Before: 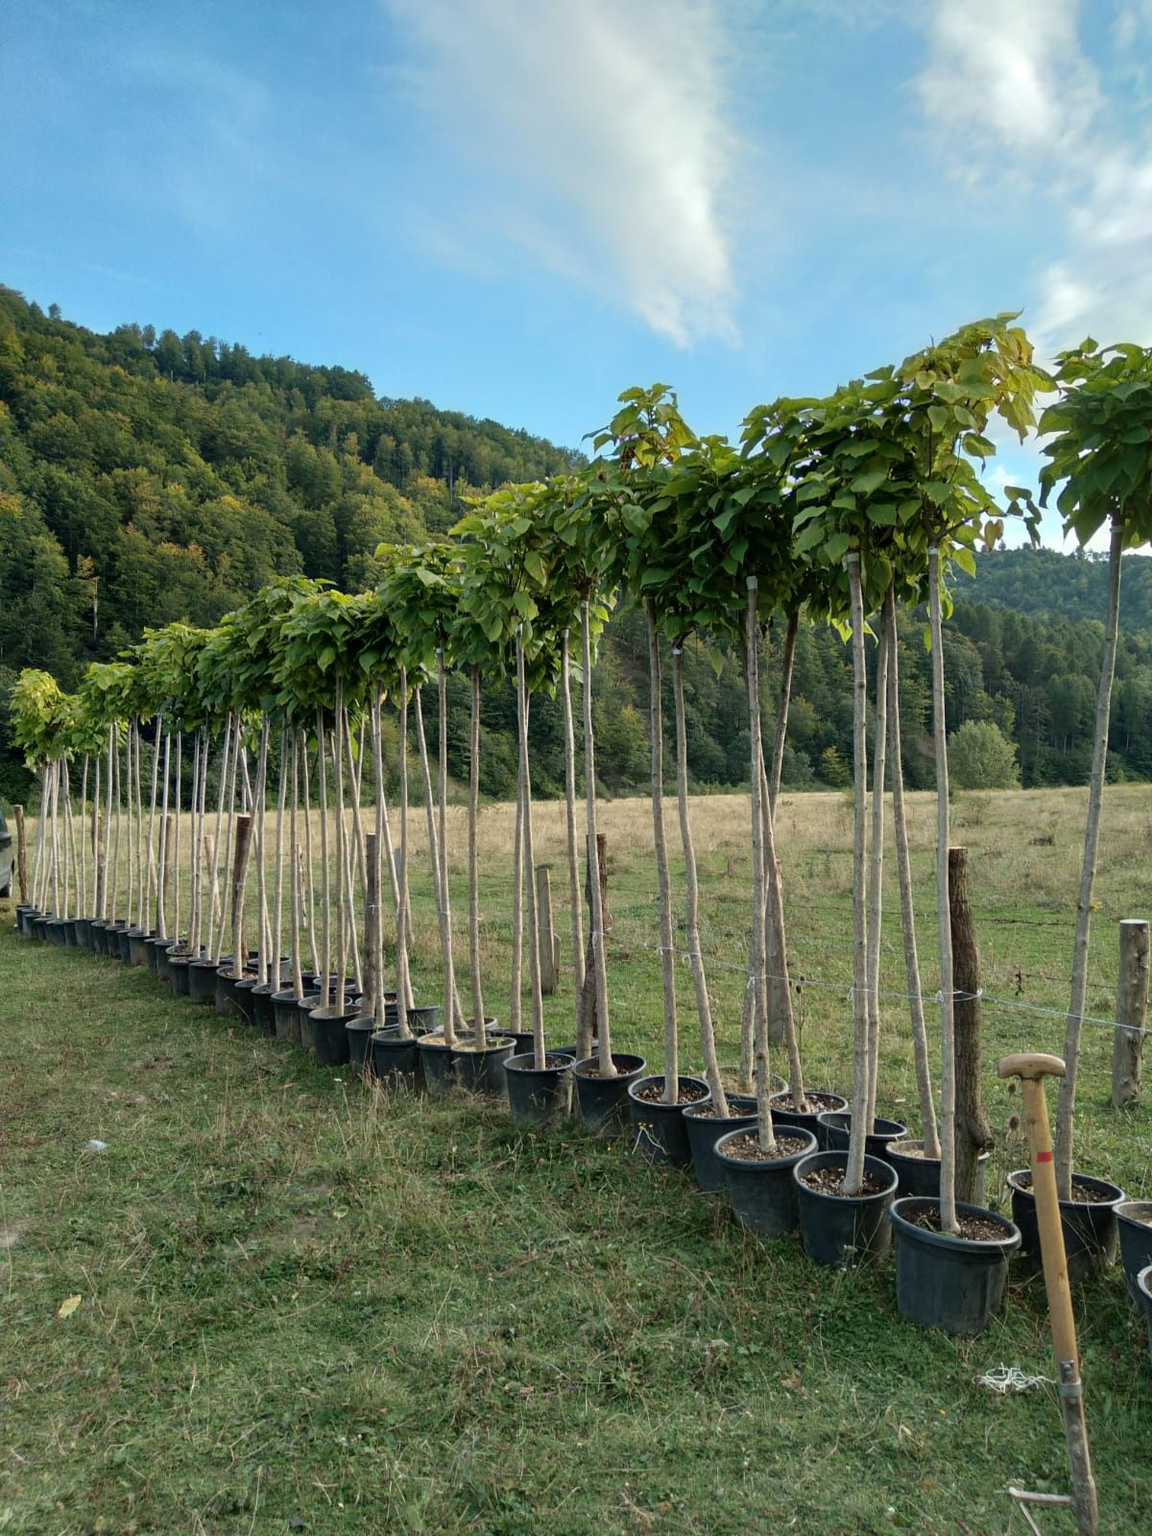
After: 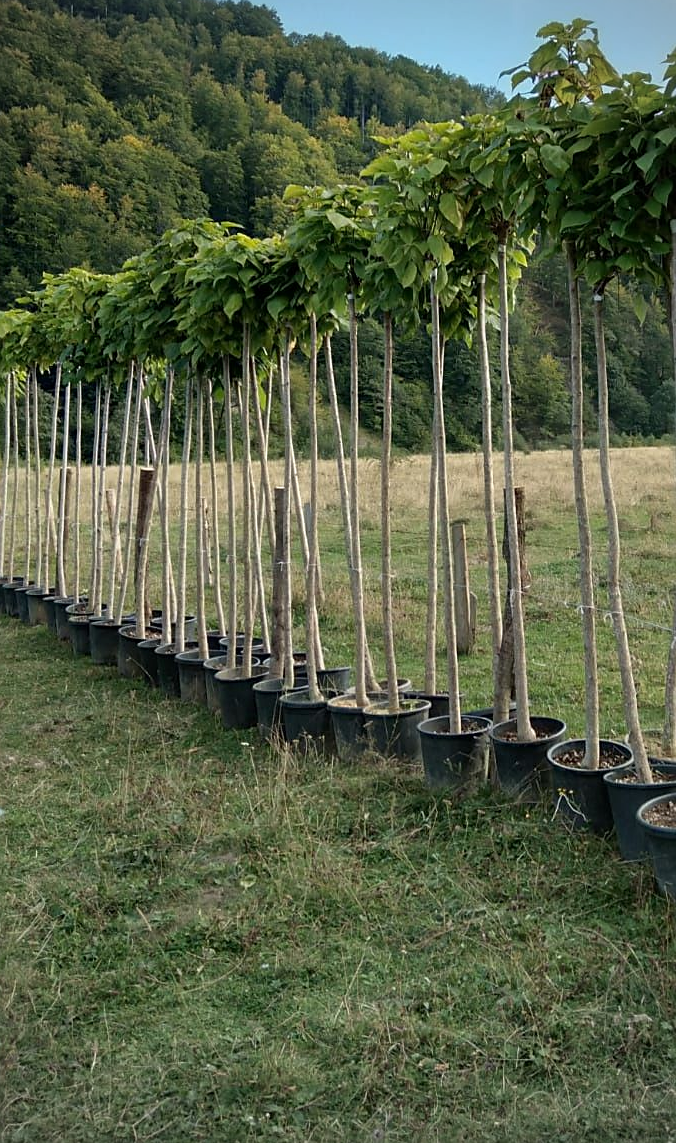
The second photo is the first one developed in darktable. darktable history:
local contrast: mode bilateral grid, contrast 10, coarseness 25, detail 110%, midtone range 0.2
crop: left 8.966%, top 23.852%, right 34.699%, bottom 4.703%
sharpen: radius 1.864, amount 0.398, threshold 1.271
vignetting: unbound false
